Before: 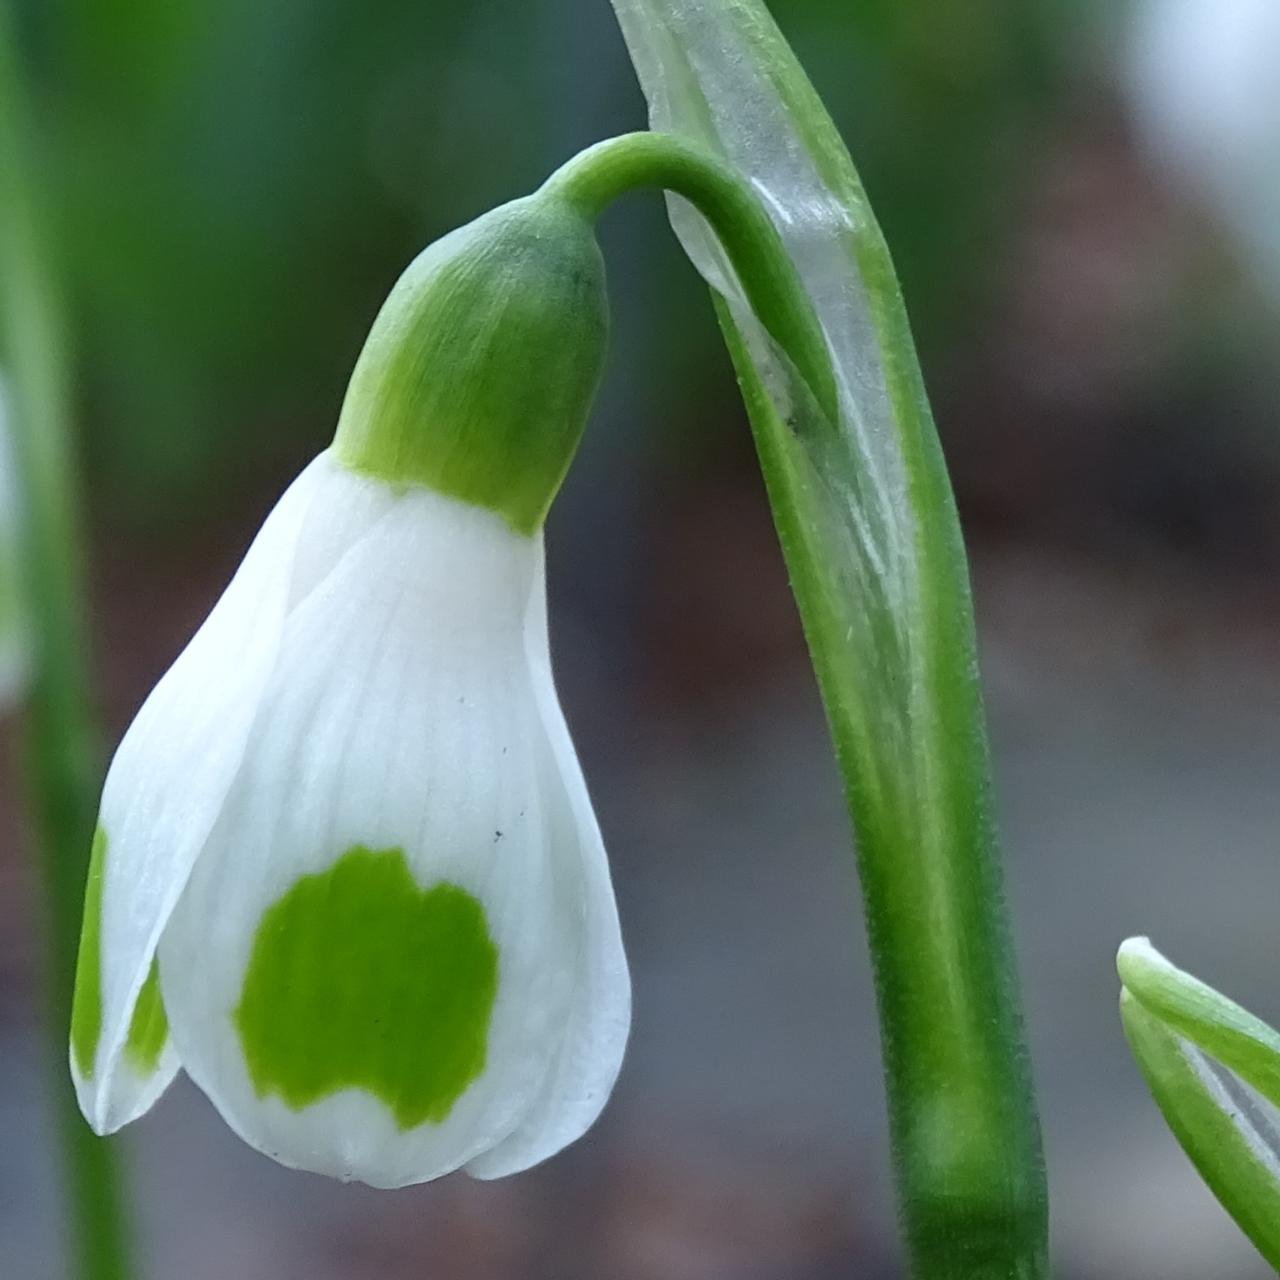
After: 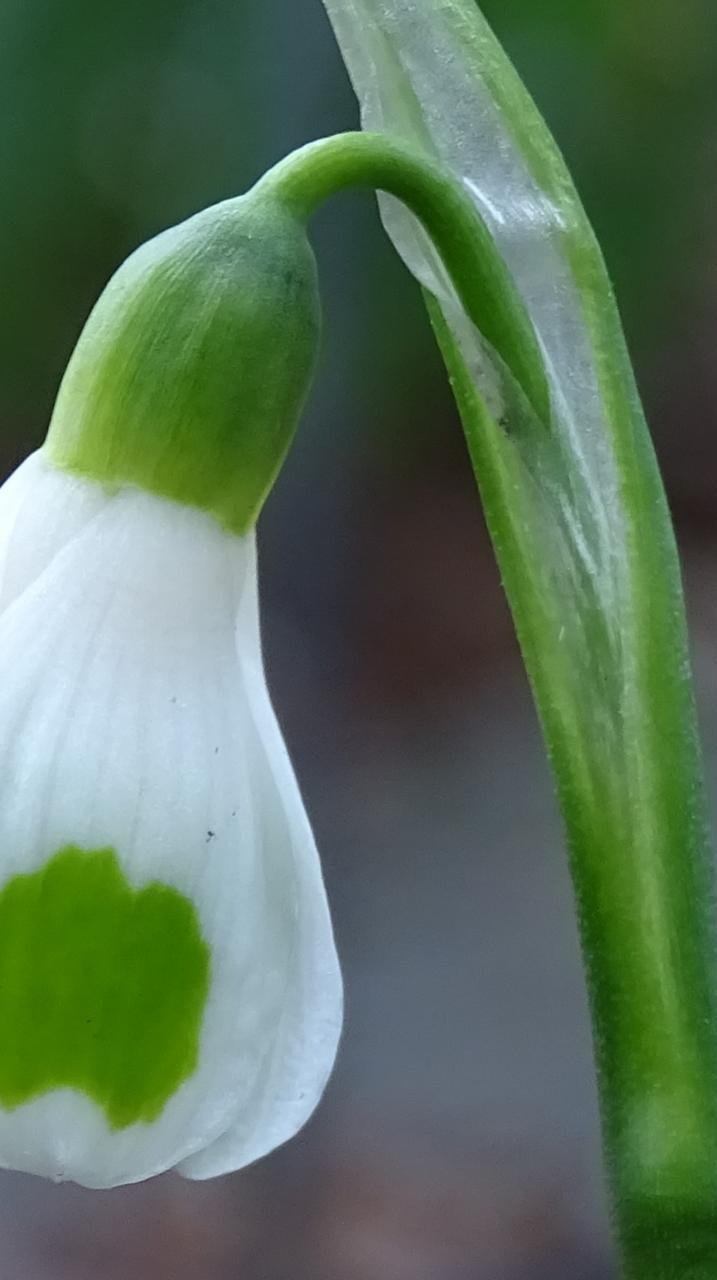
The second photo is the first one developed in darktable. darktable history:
crop and rotate: left 22.502%, right 21.45%
